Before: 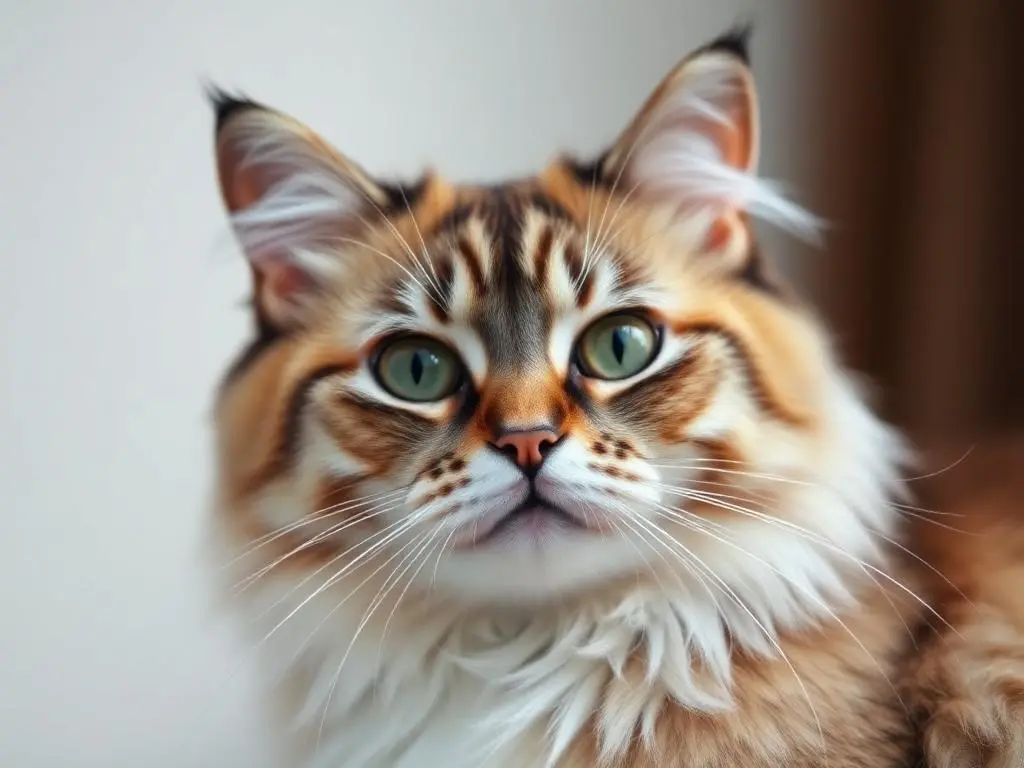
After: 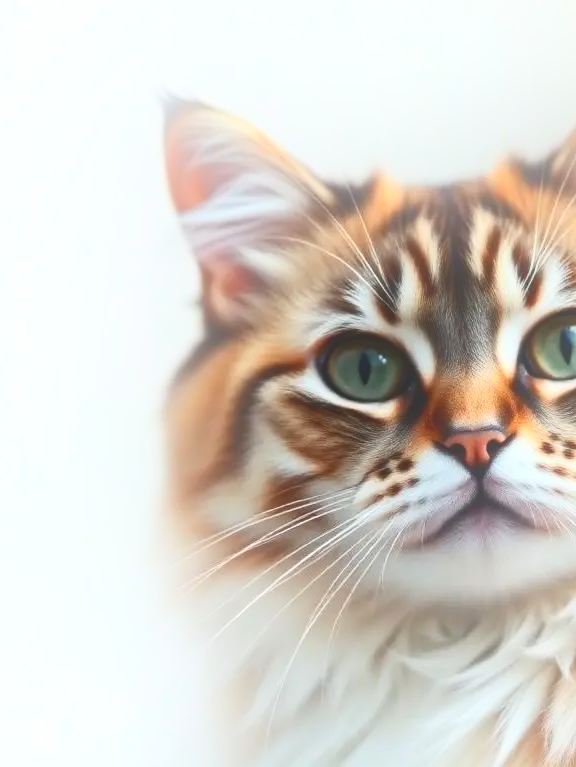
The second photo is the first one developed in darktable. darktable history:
crop: left 5.114%, right 38.589%
bloom: on, module defaults
contrast brightness saturation: contrast 0.28
